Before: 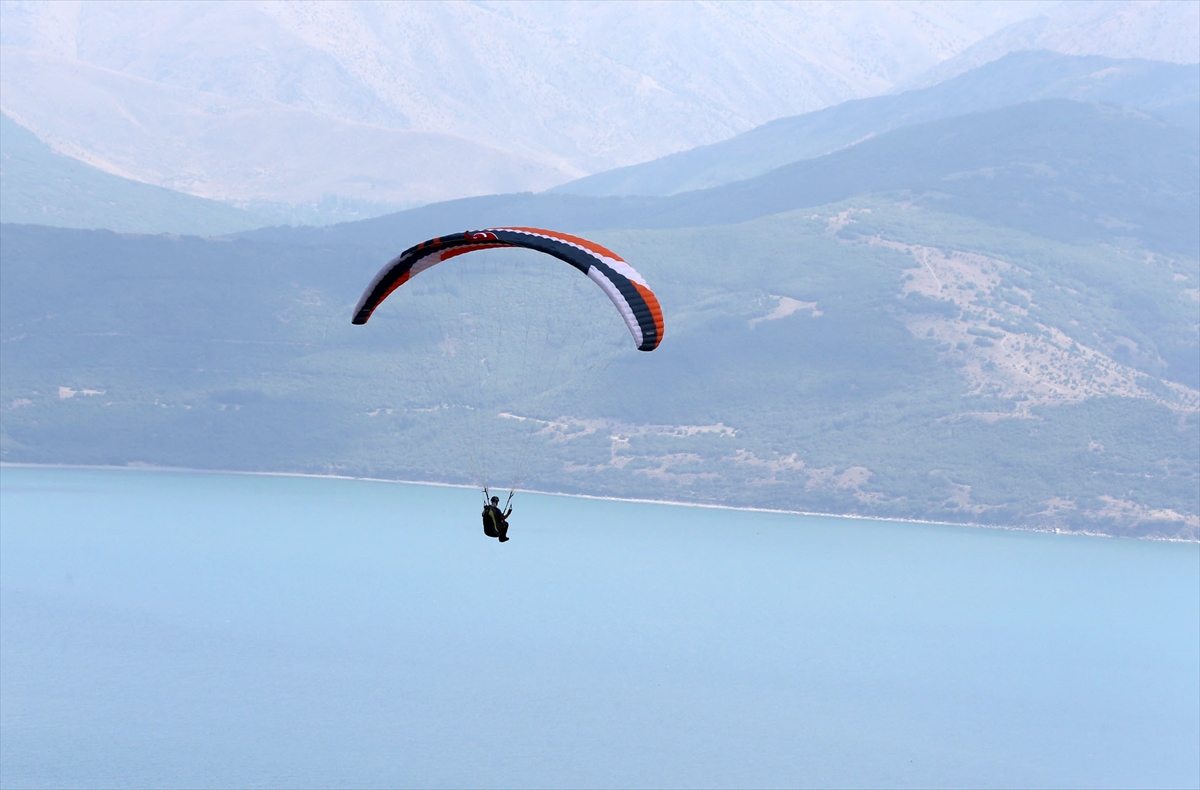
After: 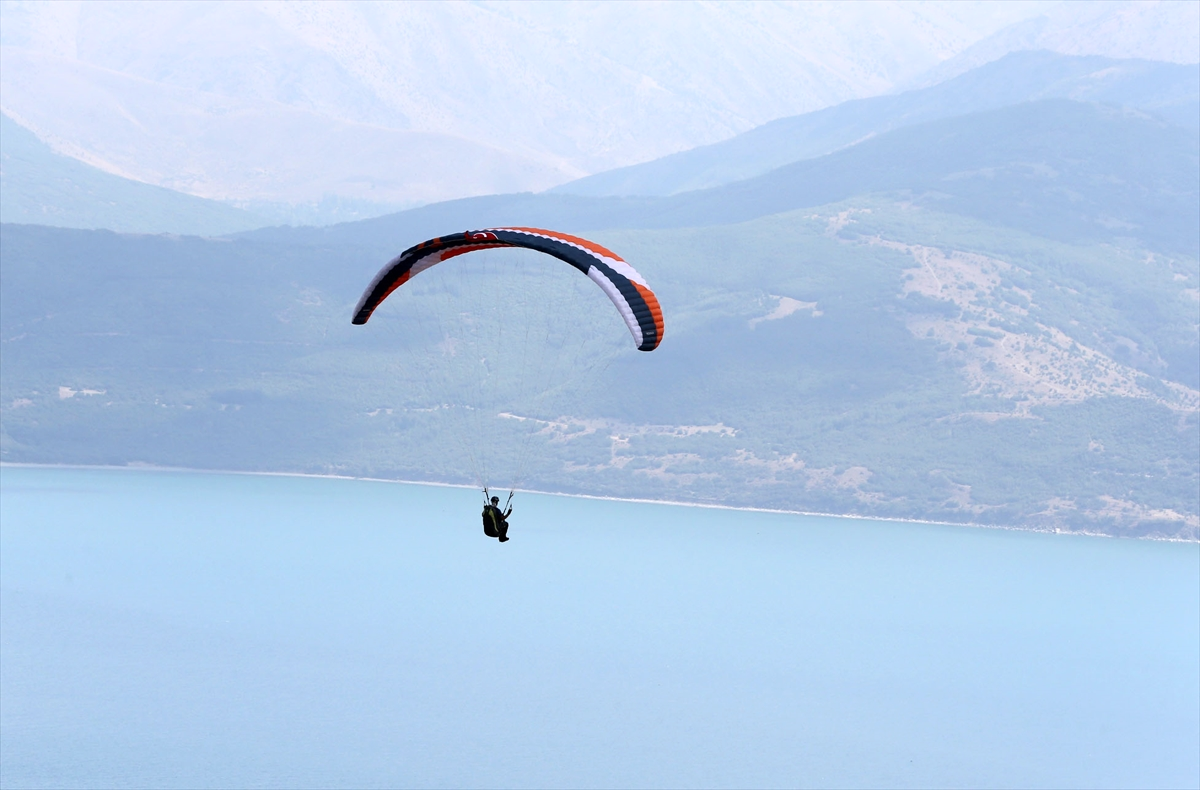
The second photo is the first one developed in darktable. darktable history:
shadows and highlights: shadows 0, highlights 40
exposure: compensate exposure bias true, compensate highlight preservation false
tone equalizer: on, module defaults
